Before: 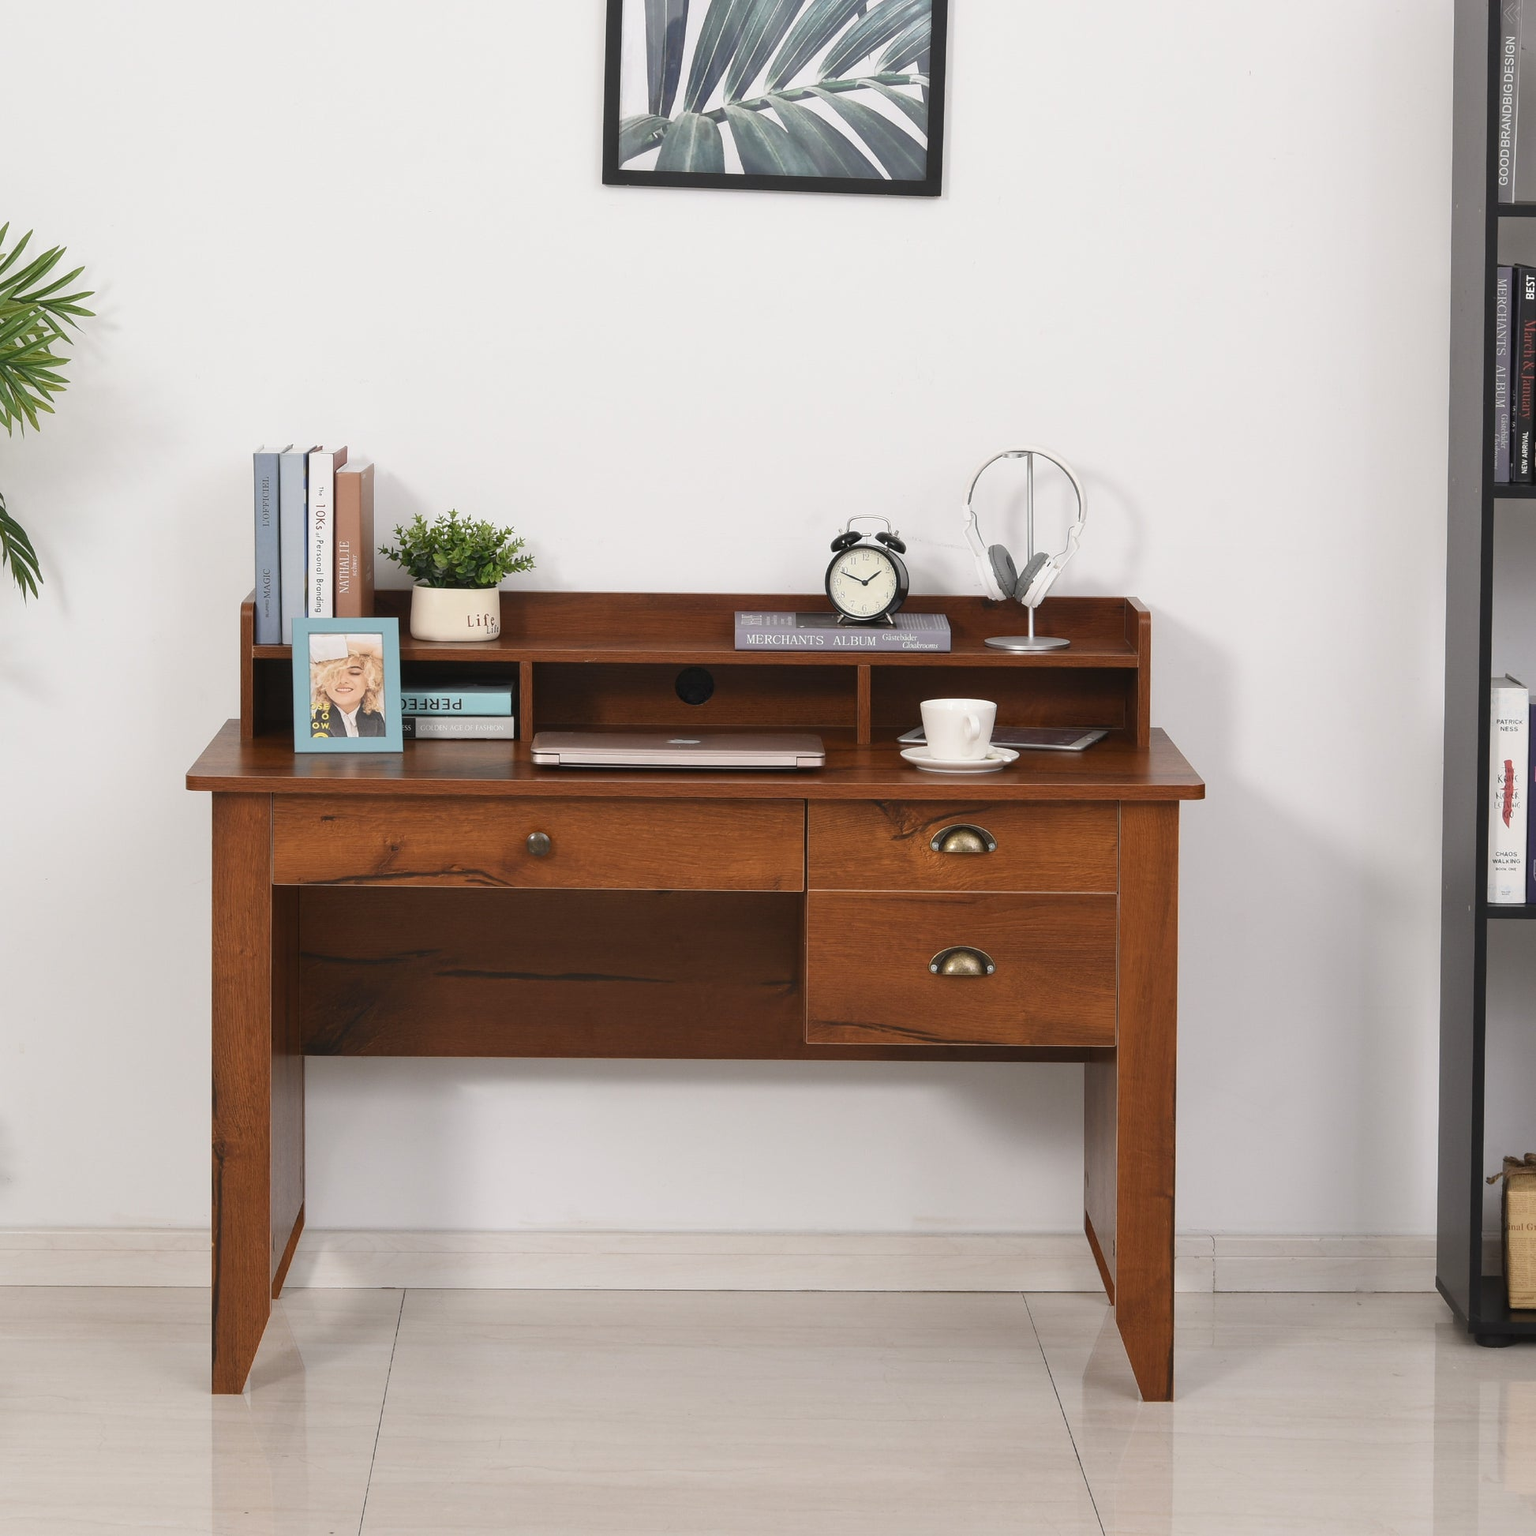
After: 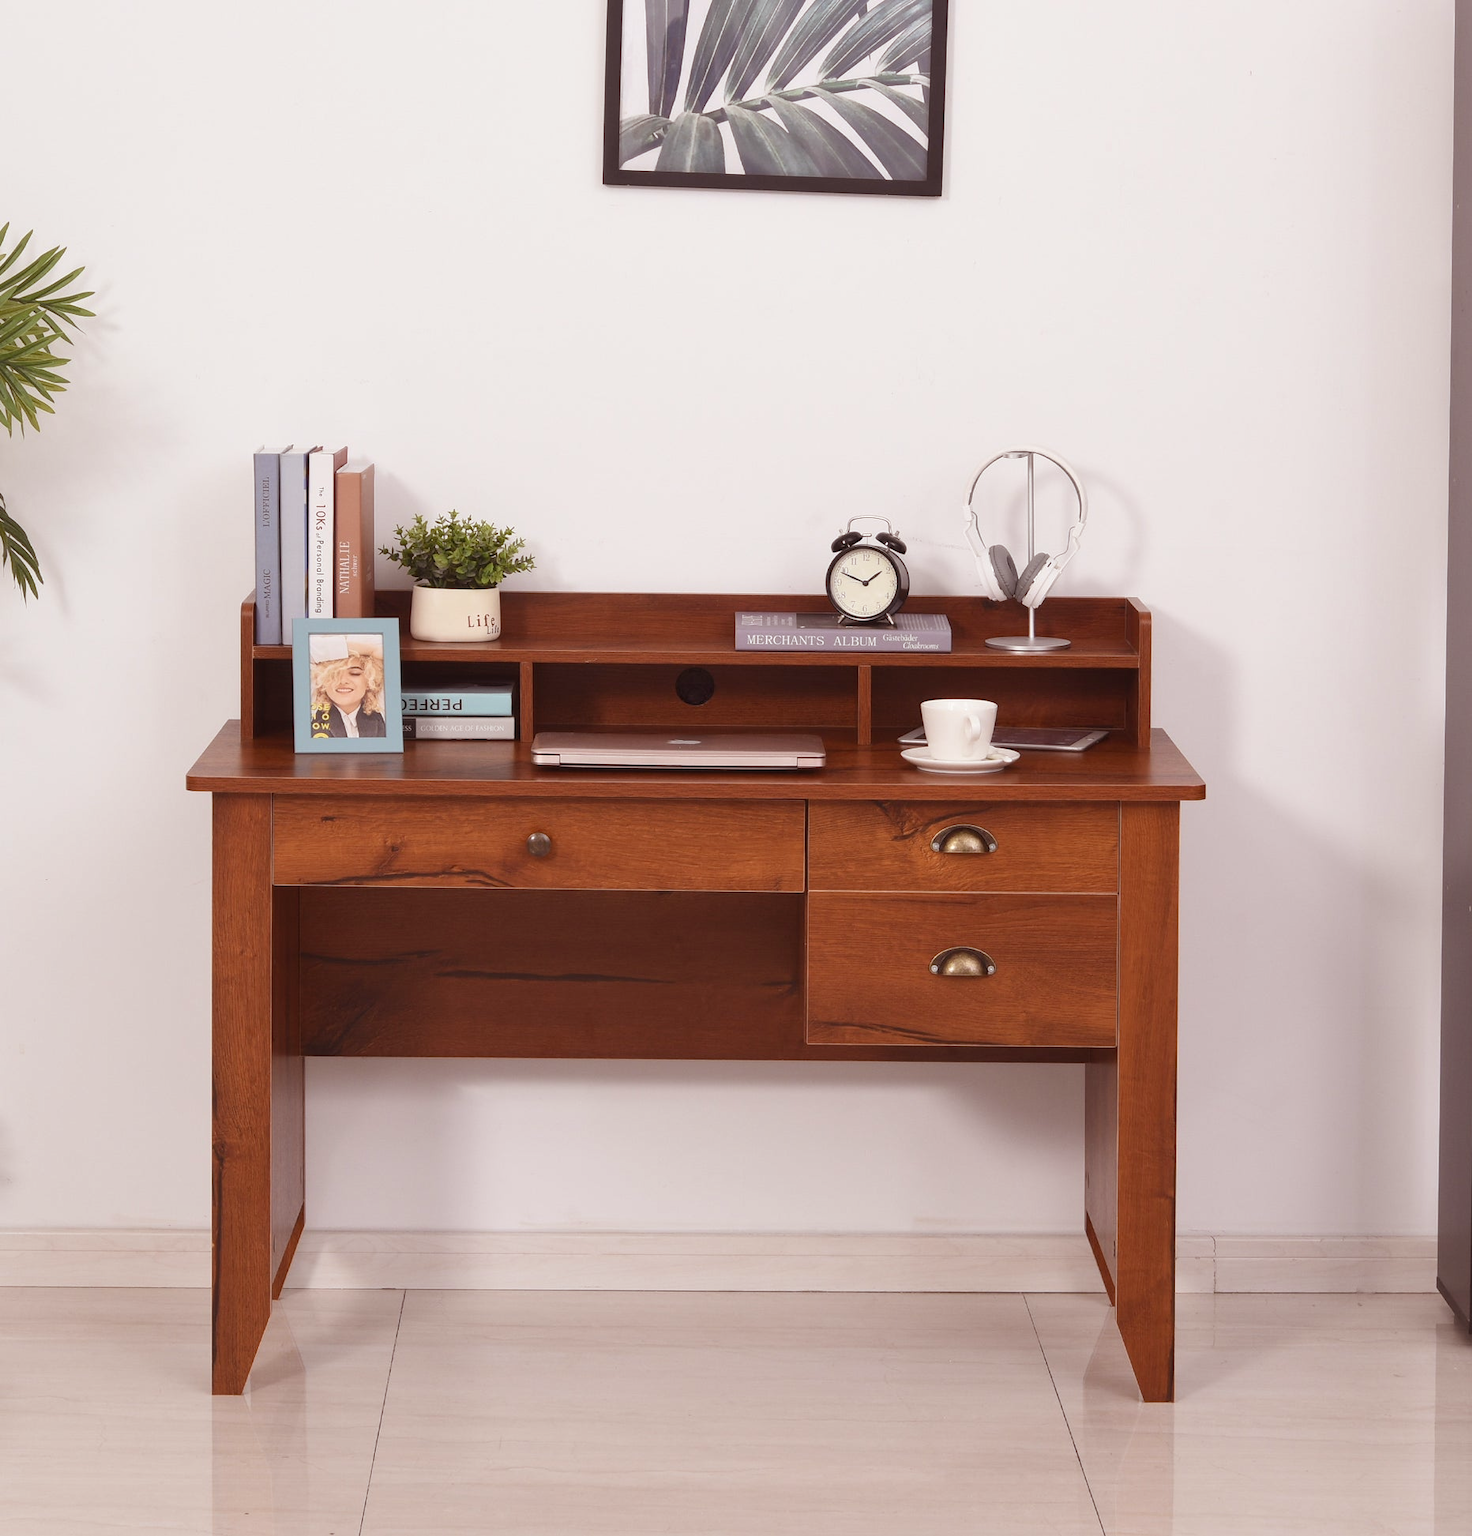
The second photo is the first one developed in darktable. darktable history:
crop: right 4.126%, bottom 0.031%
rgb levels: mode RGB, independent channels, levels [[0, 0.474, 1], [0, 0.5, 1], [0, 0.5, 1]]
local contrast: mode bilateral grid, contrast 15, coarseness 36, detail 105%, midtone range 0.2
